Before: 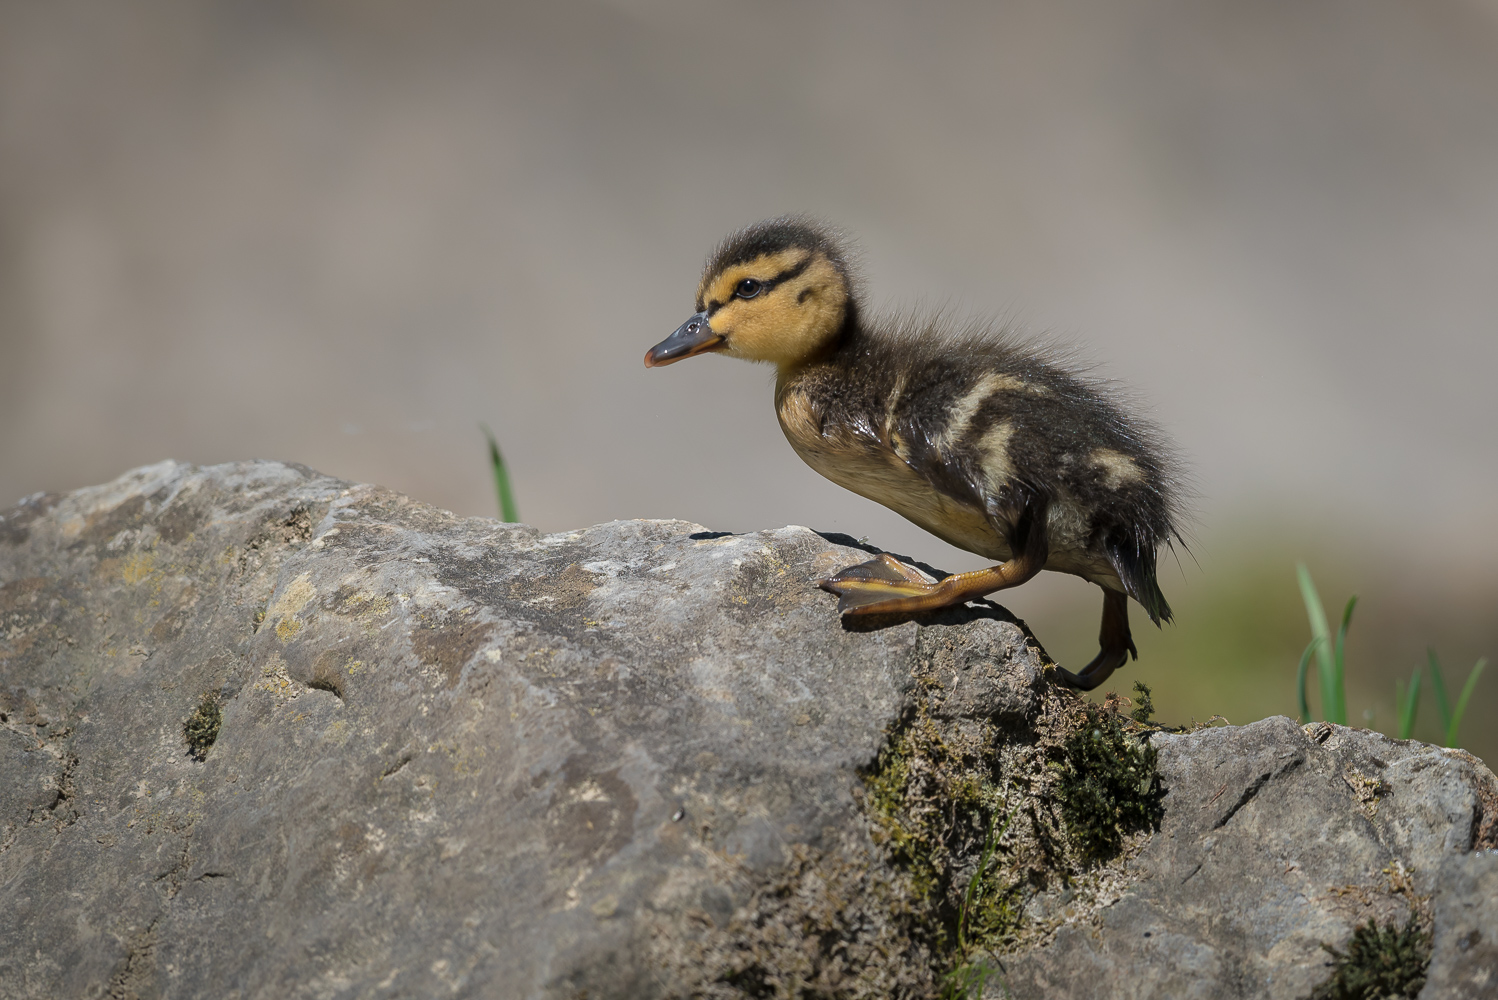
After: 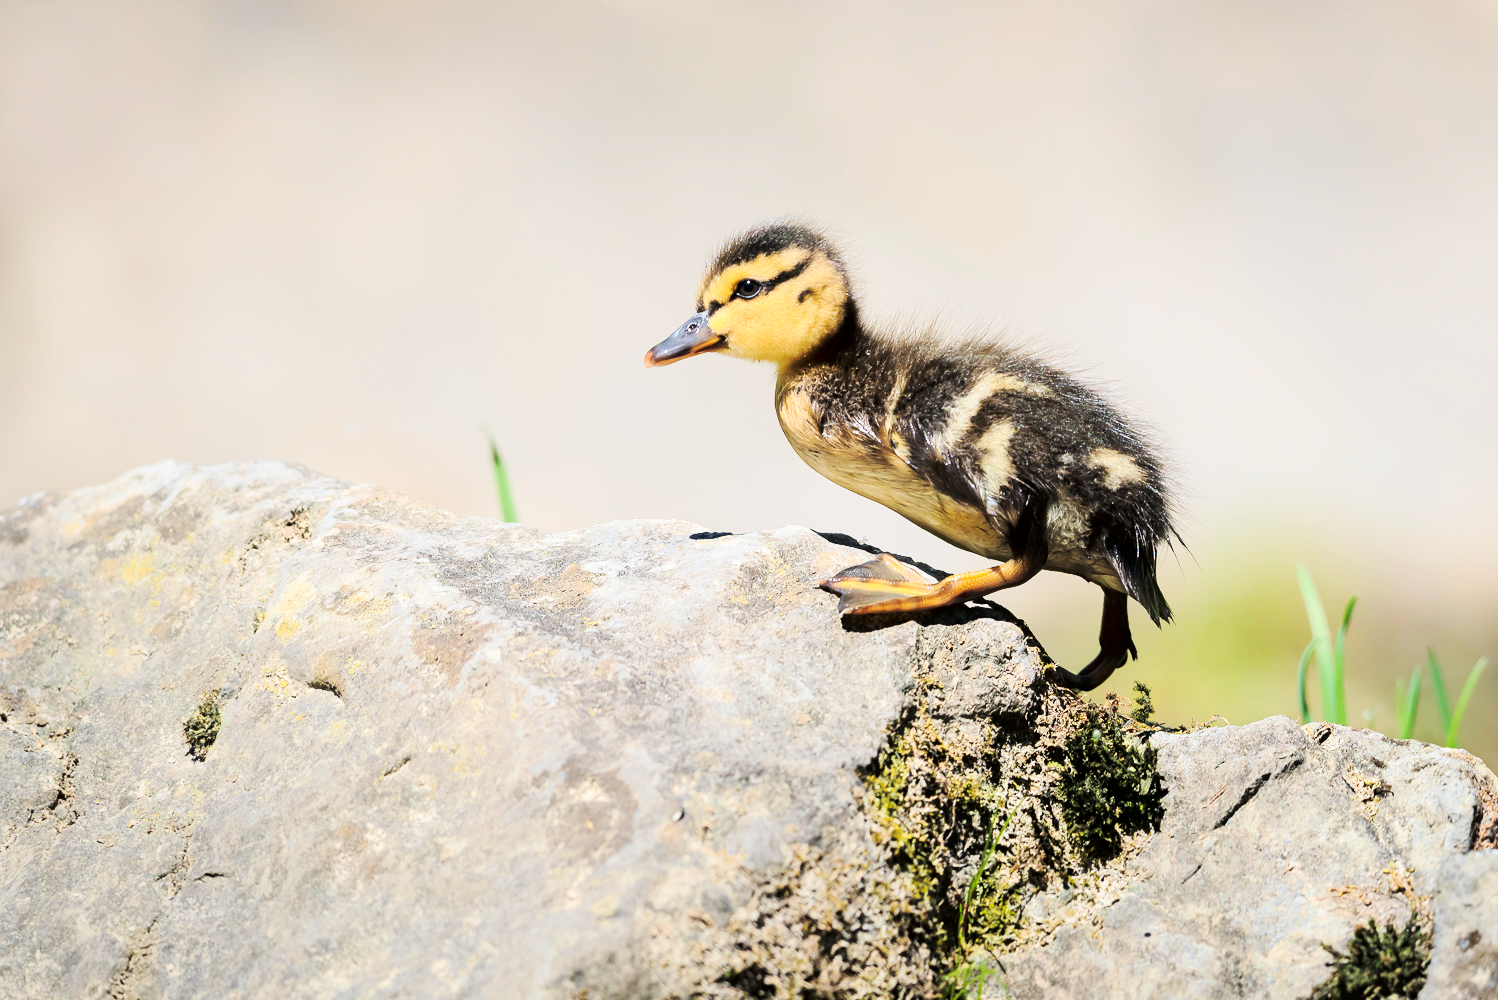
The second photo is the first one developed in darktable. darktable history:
base curve: curves: ch0 [(0, 0) (0.032, 0.037) (0.105, 0.228) (0.435, 0.76) (0.856, 0.983) (1, 1)], preserve colors none
contrast brightness saturation: brightness 0.09, saturation 0.195
tone curve: curves: ch0 [(0, 0) (0.082, 0.02) (0.129, 0.078) (0.275, 0.301) (0.67, 0.809) (1, 1)], color space Lab, independent channels, preserve colors none
